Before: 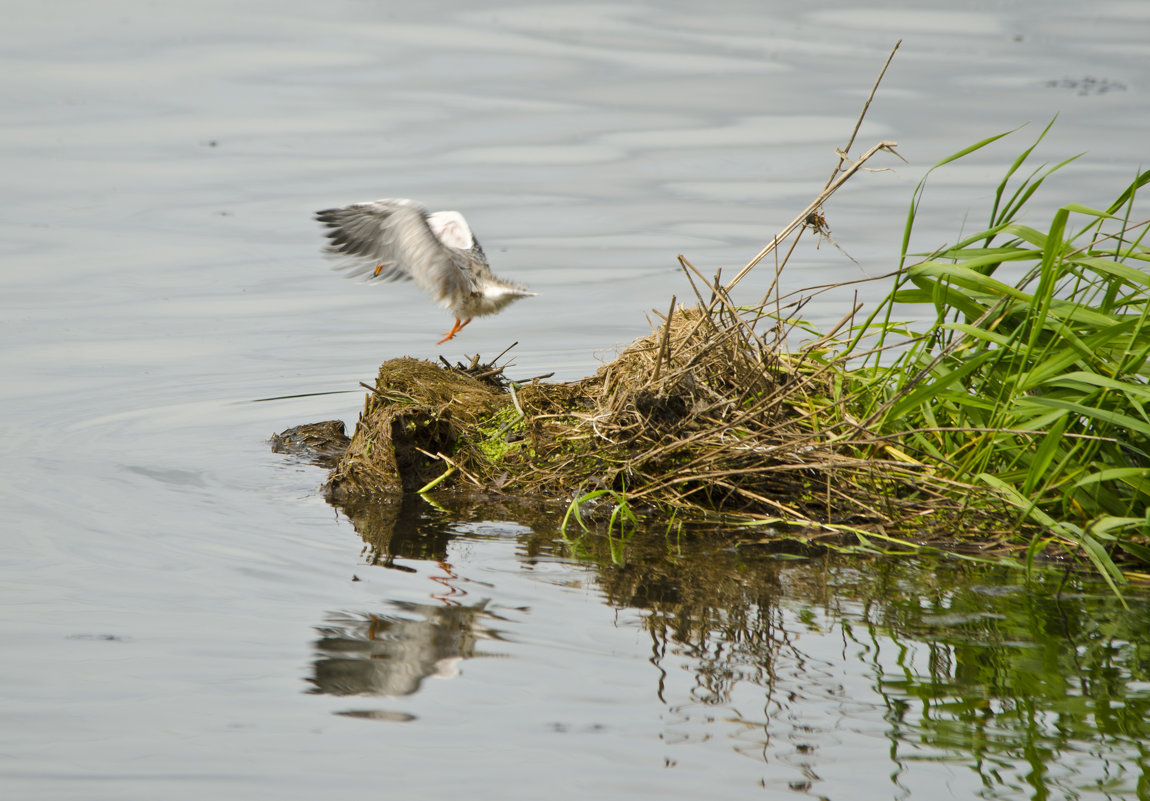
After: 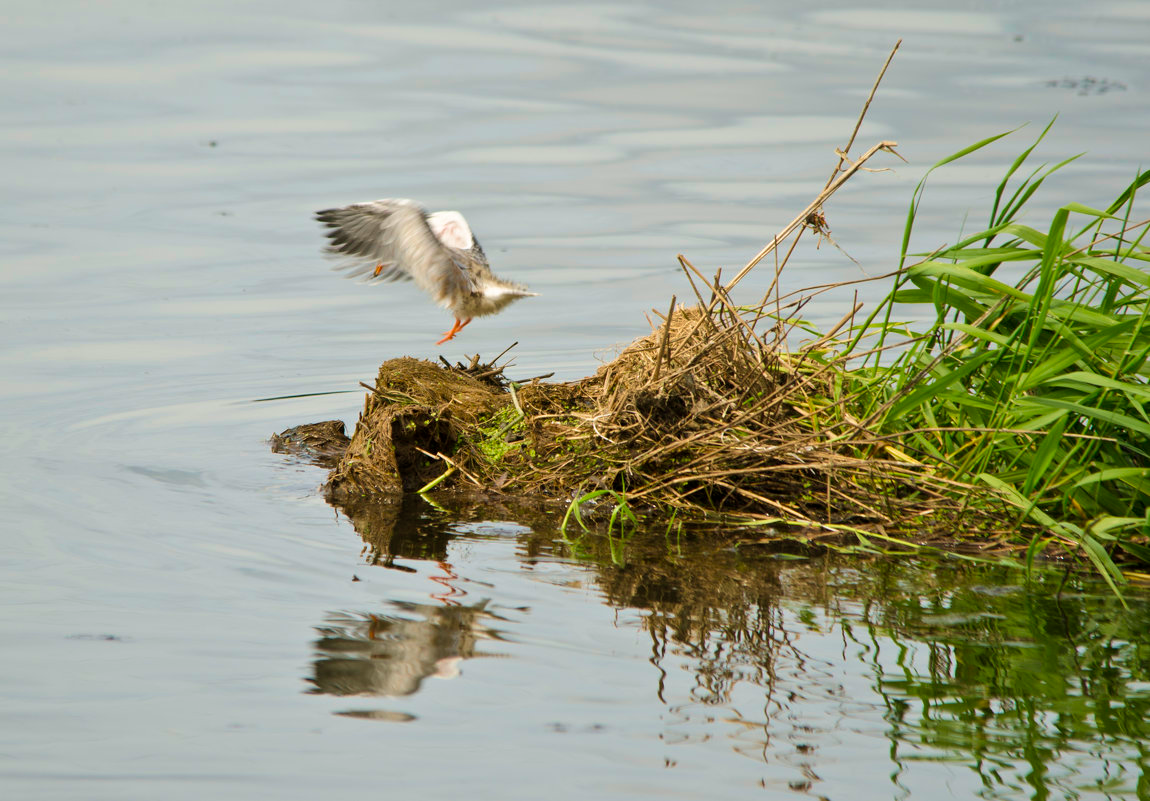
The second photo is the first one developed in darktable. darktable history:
velvia: strength 44.67%
